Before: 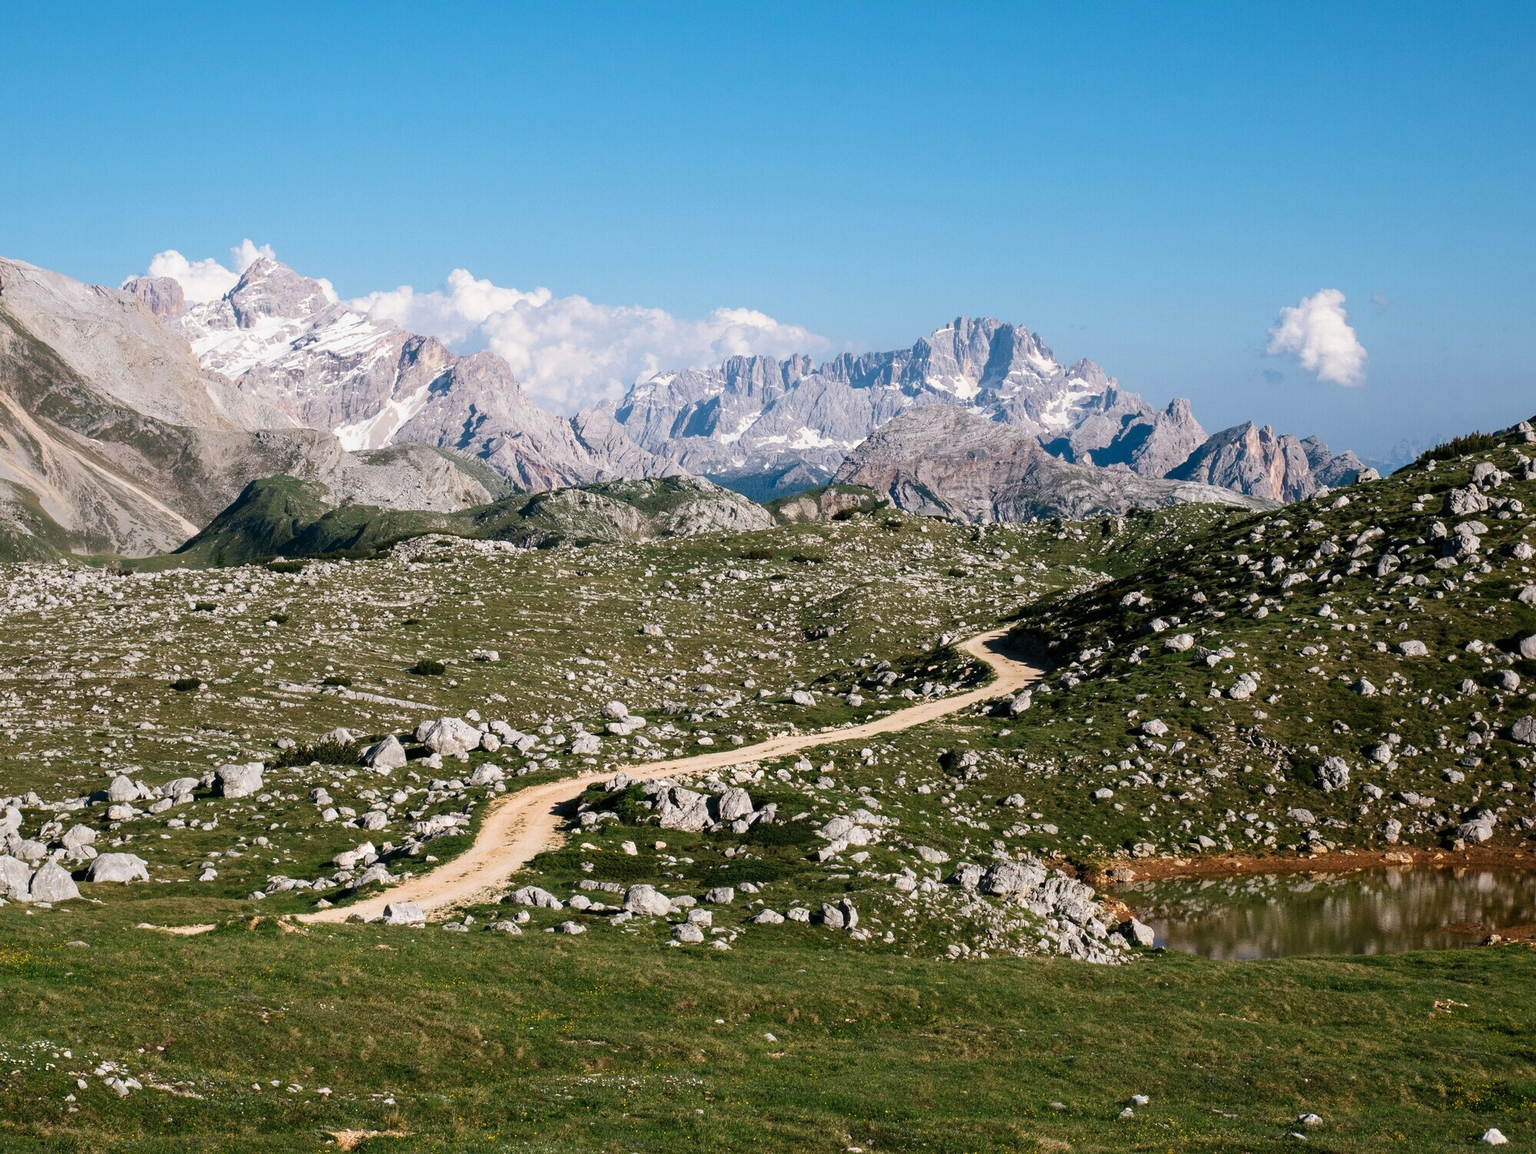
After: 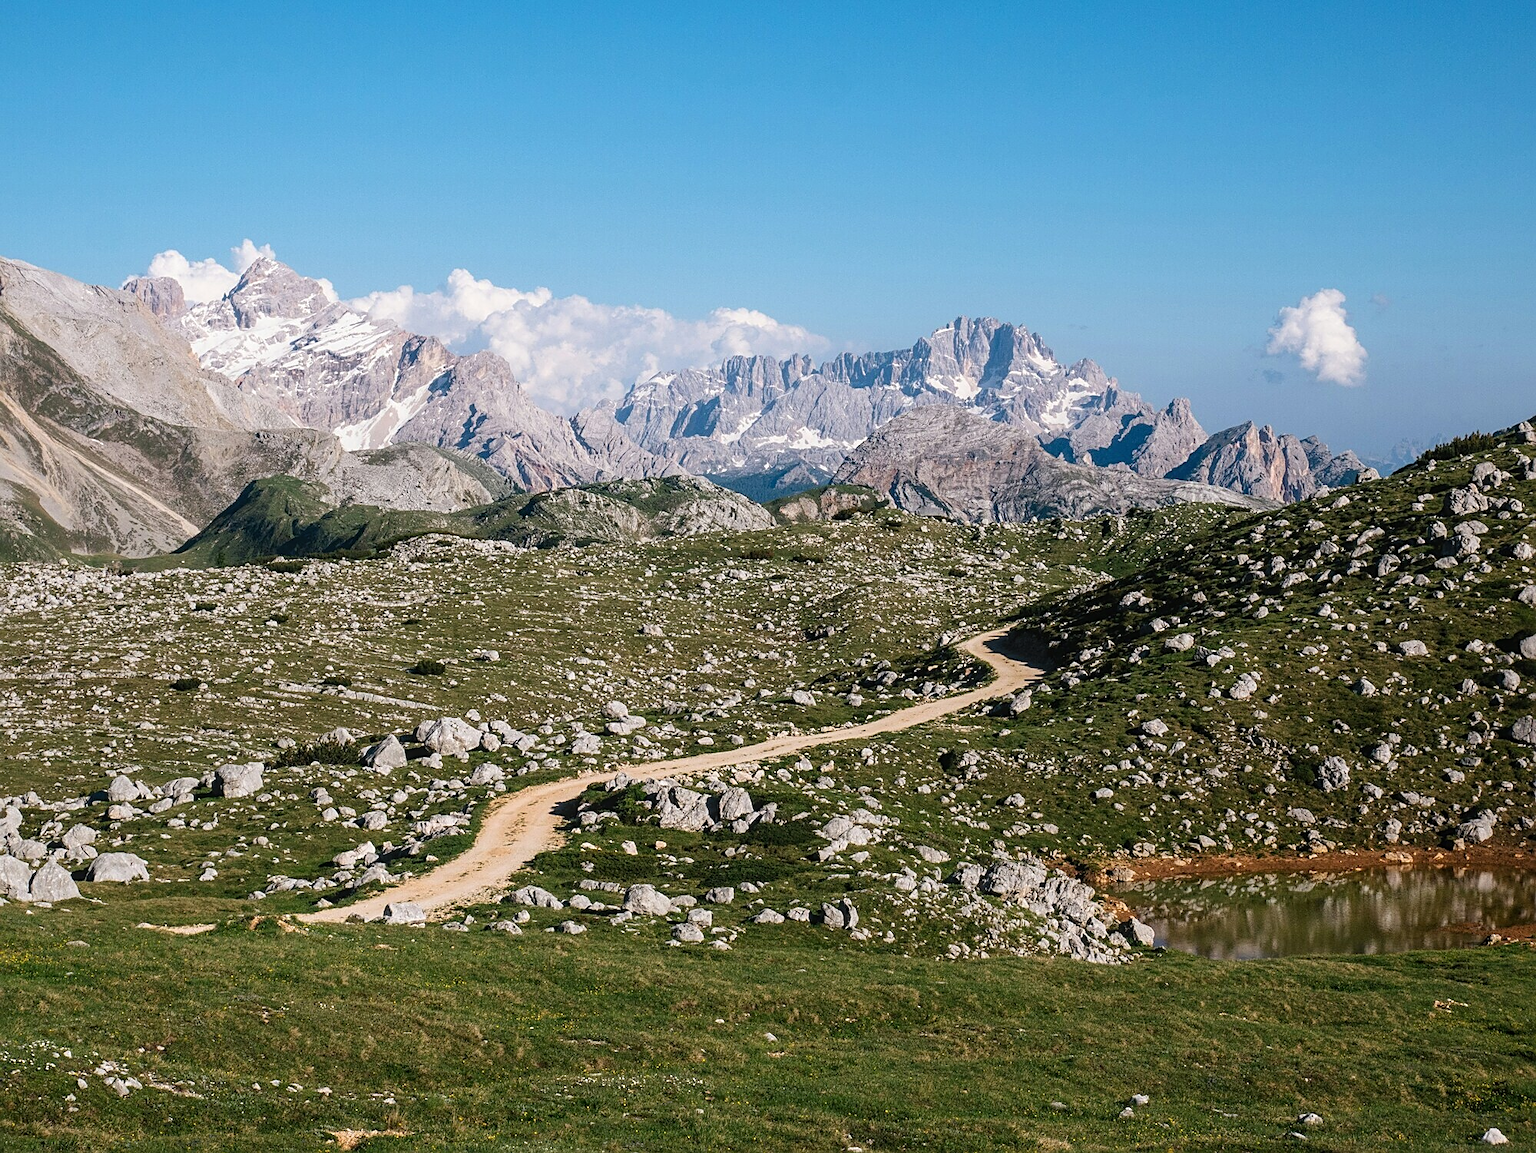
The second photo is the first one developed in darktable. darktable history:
local contrast: detail 109%
sharpen: on, module defaults
